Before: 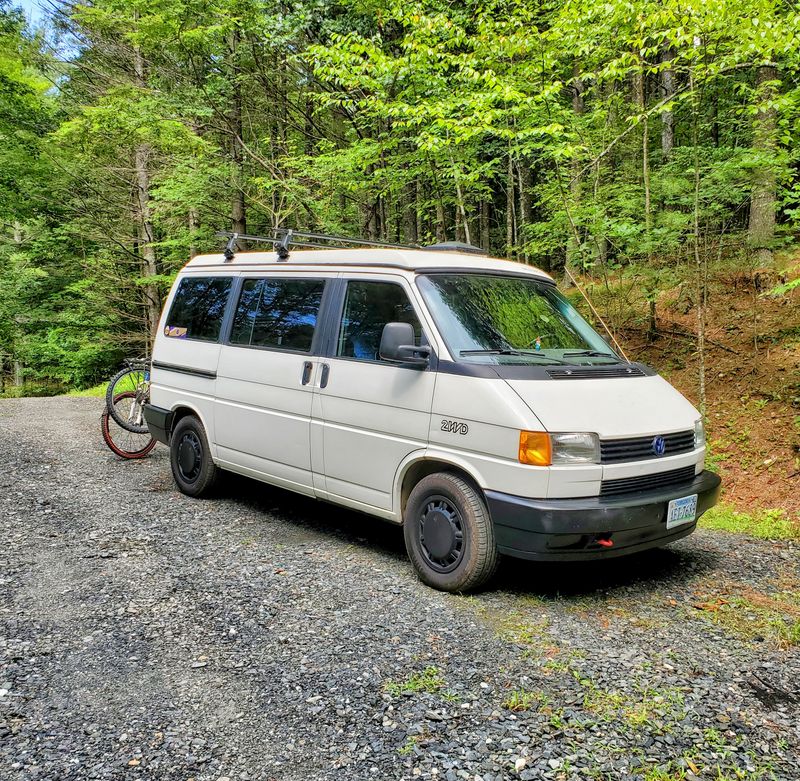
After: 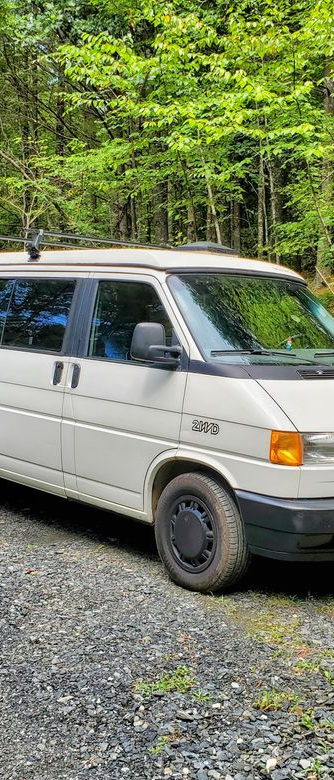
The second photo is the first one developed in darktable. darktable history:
local contrast: mode bilateral grid, contrast 99, coarseness 100, detail 90%, midtone range 0.2
crop: left 31.146%, right 27.083%
